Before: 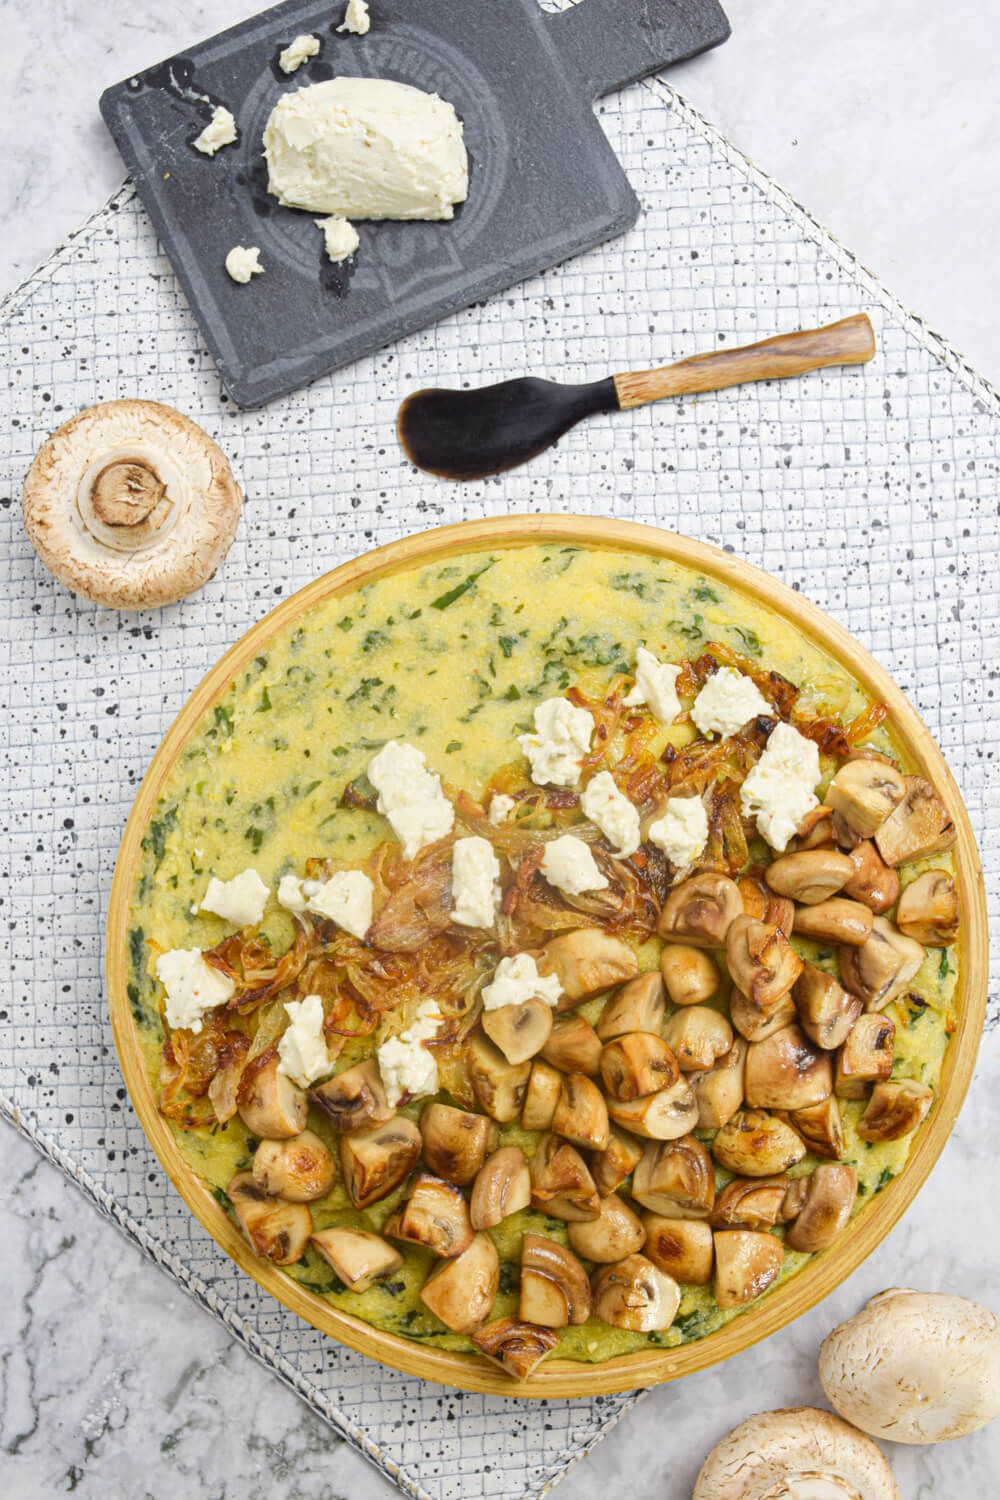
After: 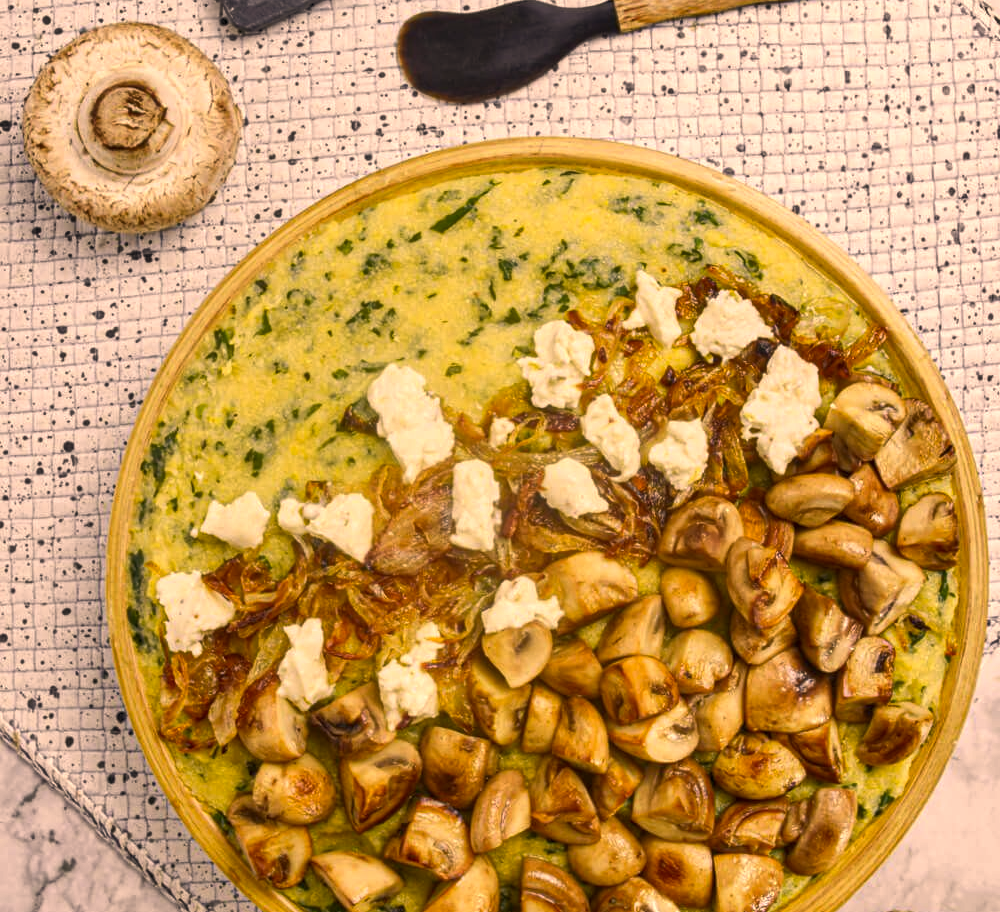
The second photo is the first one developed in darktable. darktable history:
crop and rotate: top 25.134%, bottom 14.01%
color calibration: illuminant as shot in camera, x 0.358, y 0.373, temperature 4628.91 K
local contrast: on, module defaults
color correction: highlights a* 14.83, highlights b* 31.05
tone equalizer: on, module defaults
shadows and highlights: radius 267.65, highlights color adjustment 0.037%, soften with gaussian
